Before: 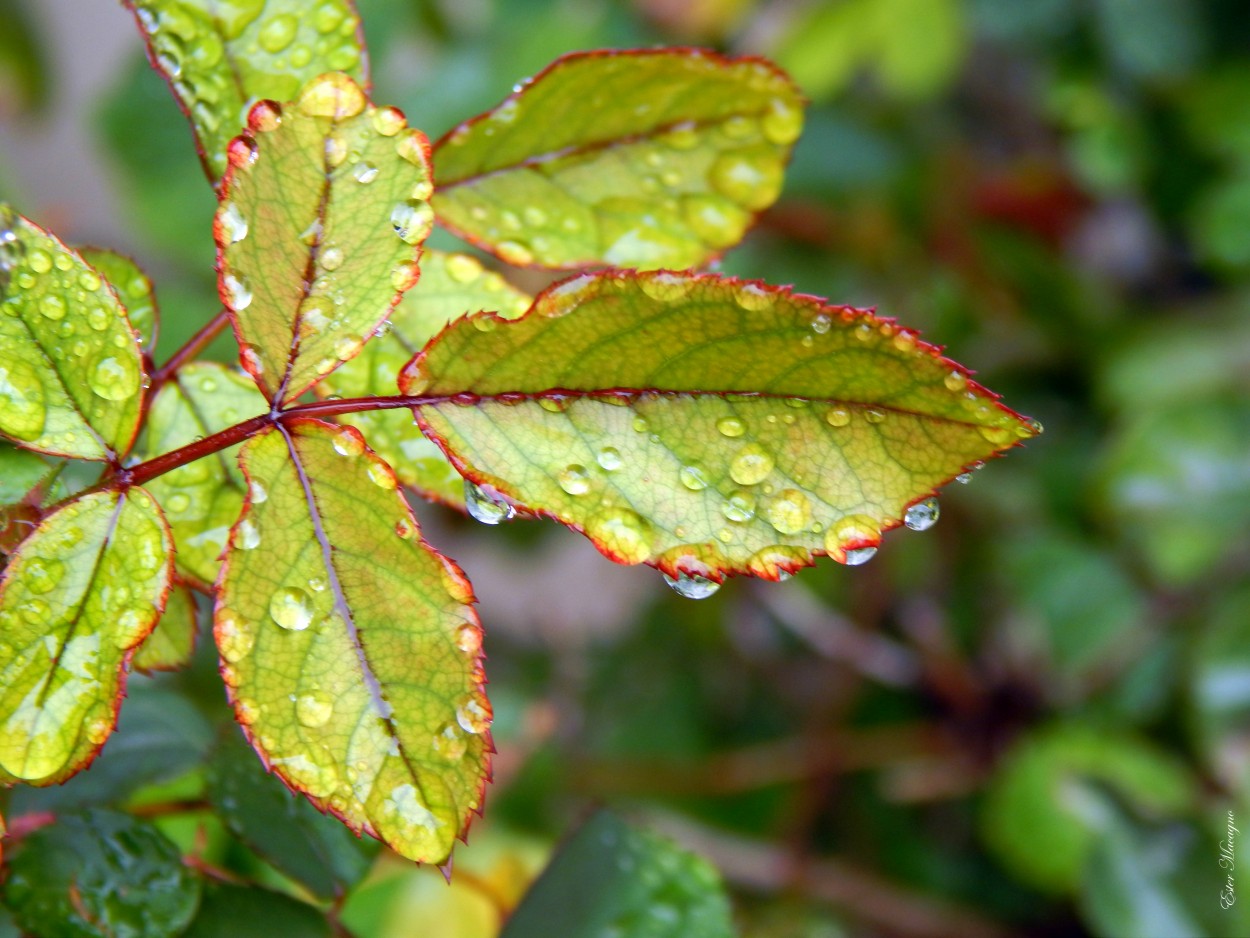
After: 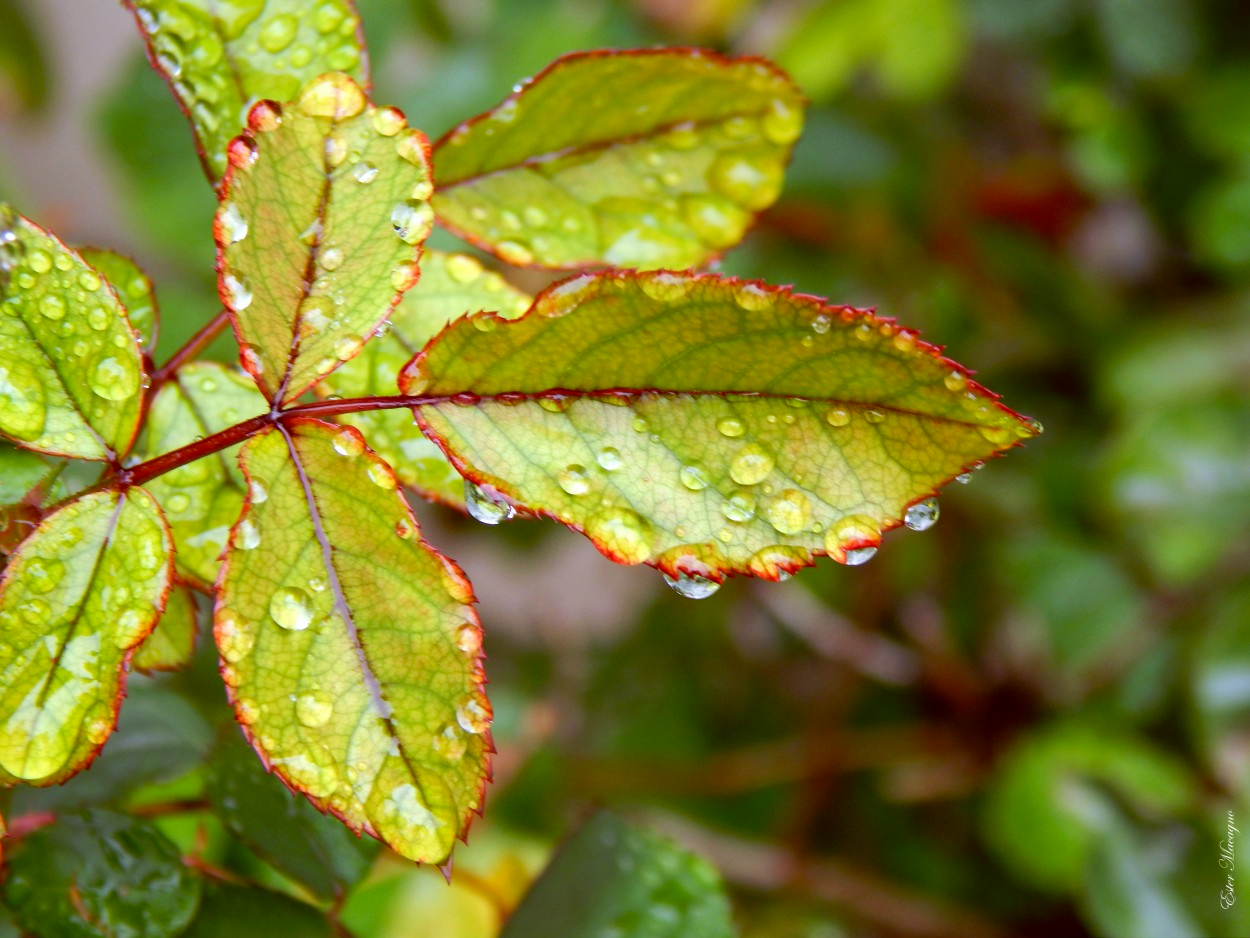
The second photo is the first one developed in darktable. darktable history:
color correction: highlights a* -0.489, highlights b* 0.154, shadows a* 5.21, shadows b* 20.6
